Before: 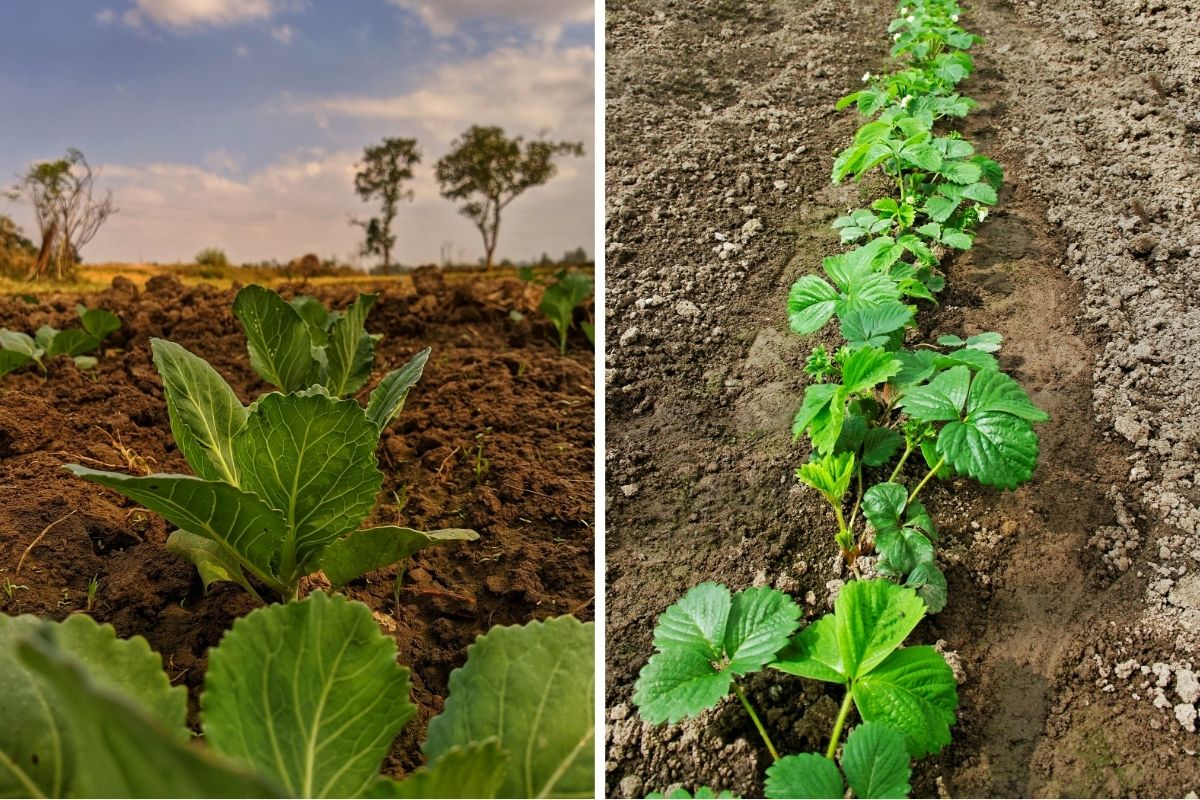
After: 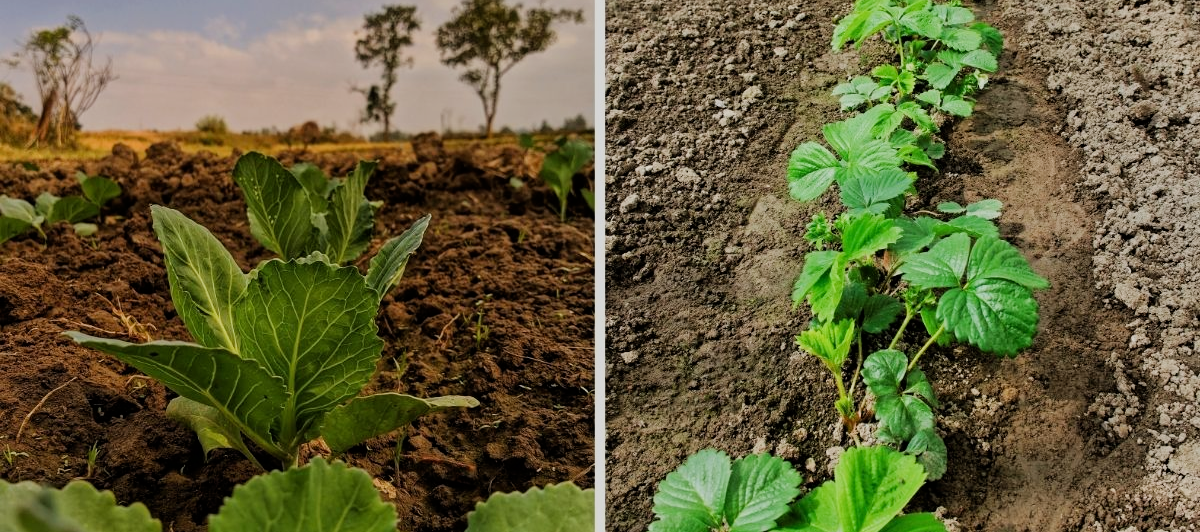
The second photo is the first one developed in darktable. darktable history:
crop: top 16.727%, bottom 16.727%
filmic rgb: black relative exposure -7.65 EV, white relative exposure 4.56 EV, hardness 3.61, contrast 1.05
